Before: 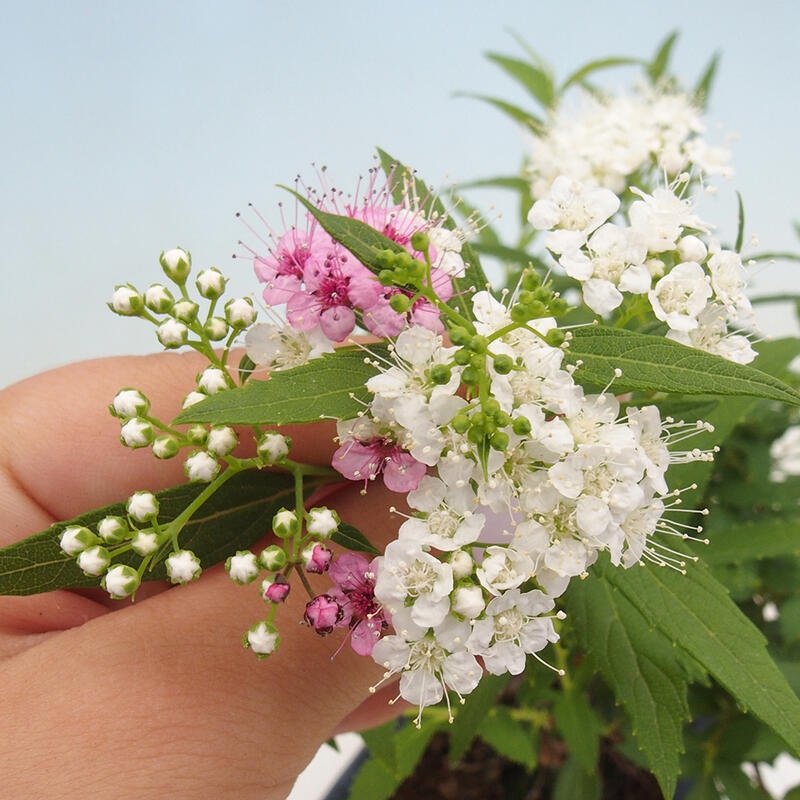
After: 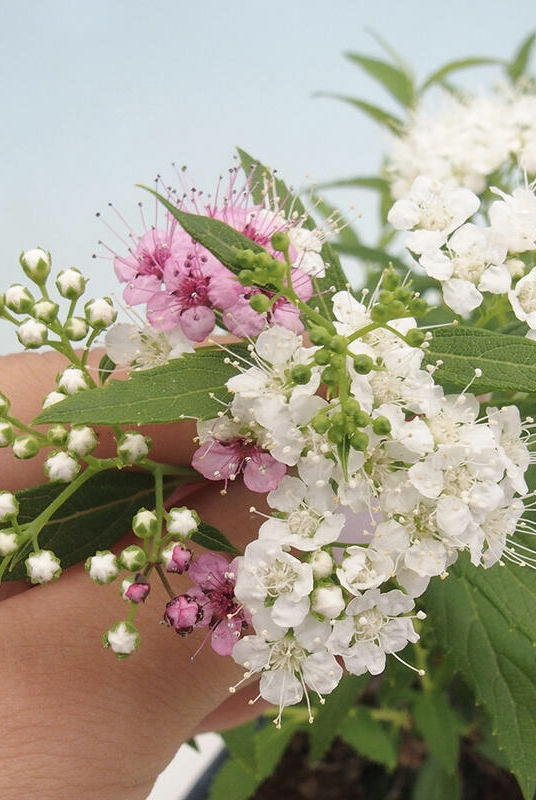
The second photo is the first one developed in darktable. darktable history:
color balance rgb: shadows lift › chroma 2.063%, shadows lift › hue 218.02°, shadows fall-off 100.522%, perceptual saturation grading › global saturation 0.203%, mask middle-gray fulcrum 22.182%
crop and rotate: left 17.579%, right 15.364%
contrast brightness saturation: saturation -0.171
